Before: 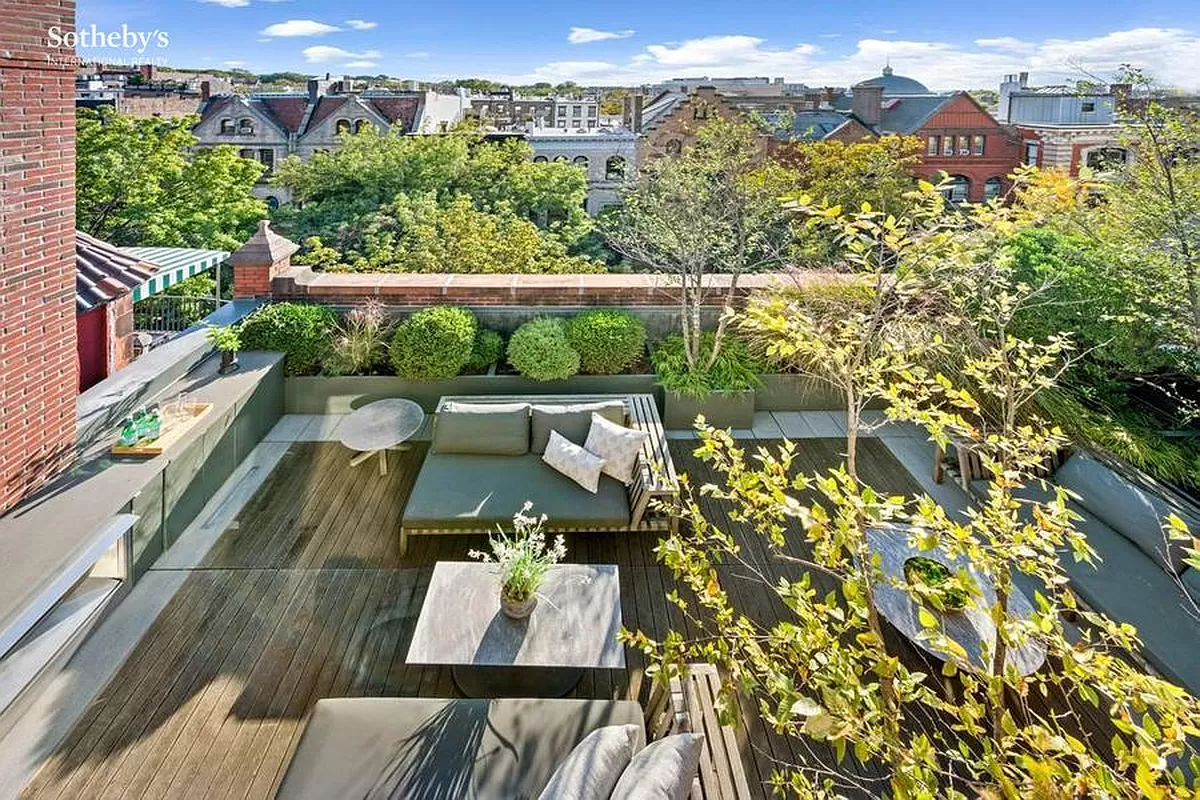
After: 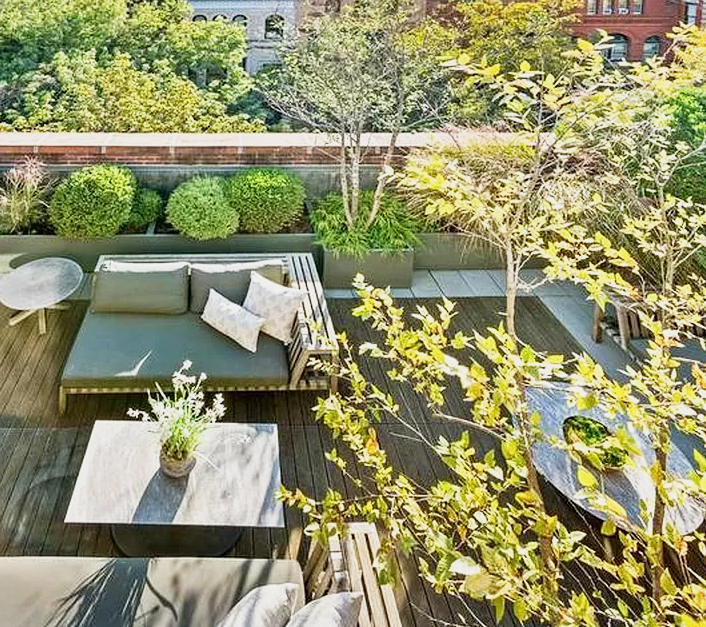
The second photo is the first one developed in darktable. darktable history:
base curve: curves: ch0 [(0, 0) (0.088, 0.125) (0.176, 0.251) (0.354, 0.501) (0.613, 0.749) (1, 0.877)], preserve colors none
crop and rotate: left 28.46%, top 17.696%, right 12.67%, bottom 3.845%
